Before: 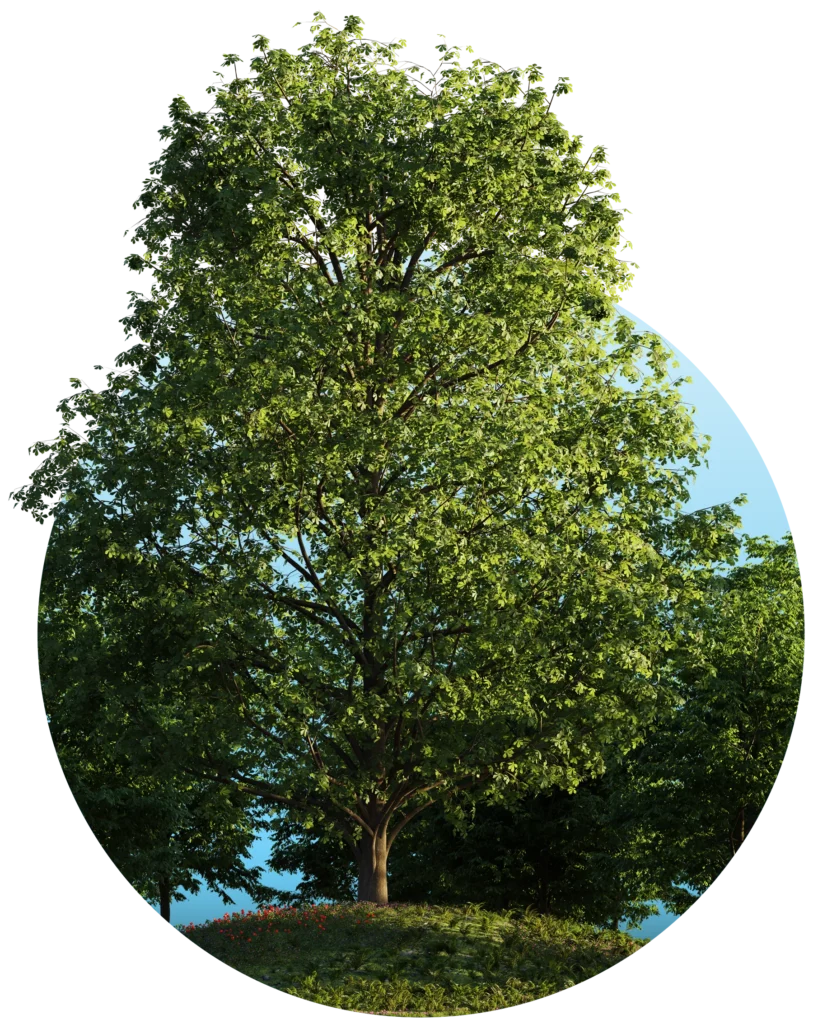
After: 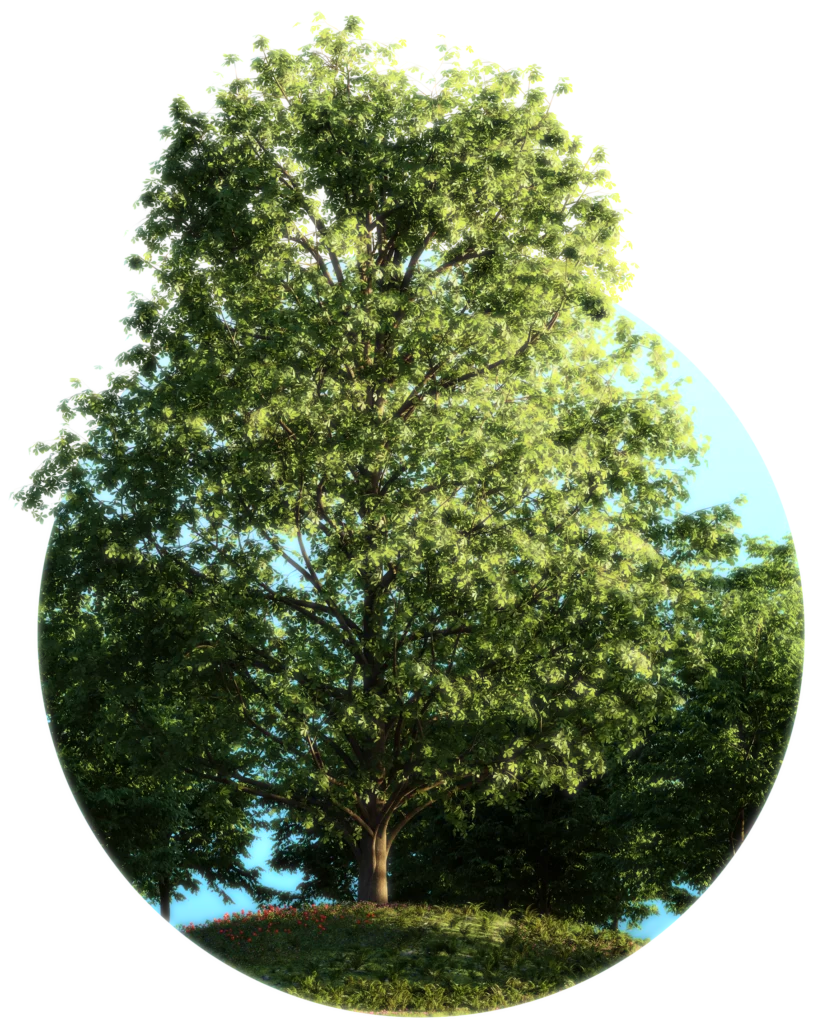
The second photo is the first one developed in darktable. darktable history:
velvia: on, module defaults
bloom: size 0%, threshold 54.82%, strength 8.31%
exposure: exposure -0.041 EV, compensate highlight preservation false
